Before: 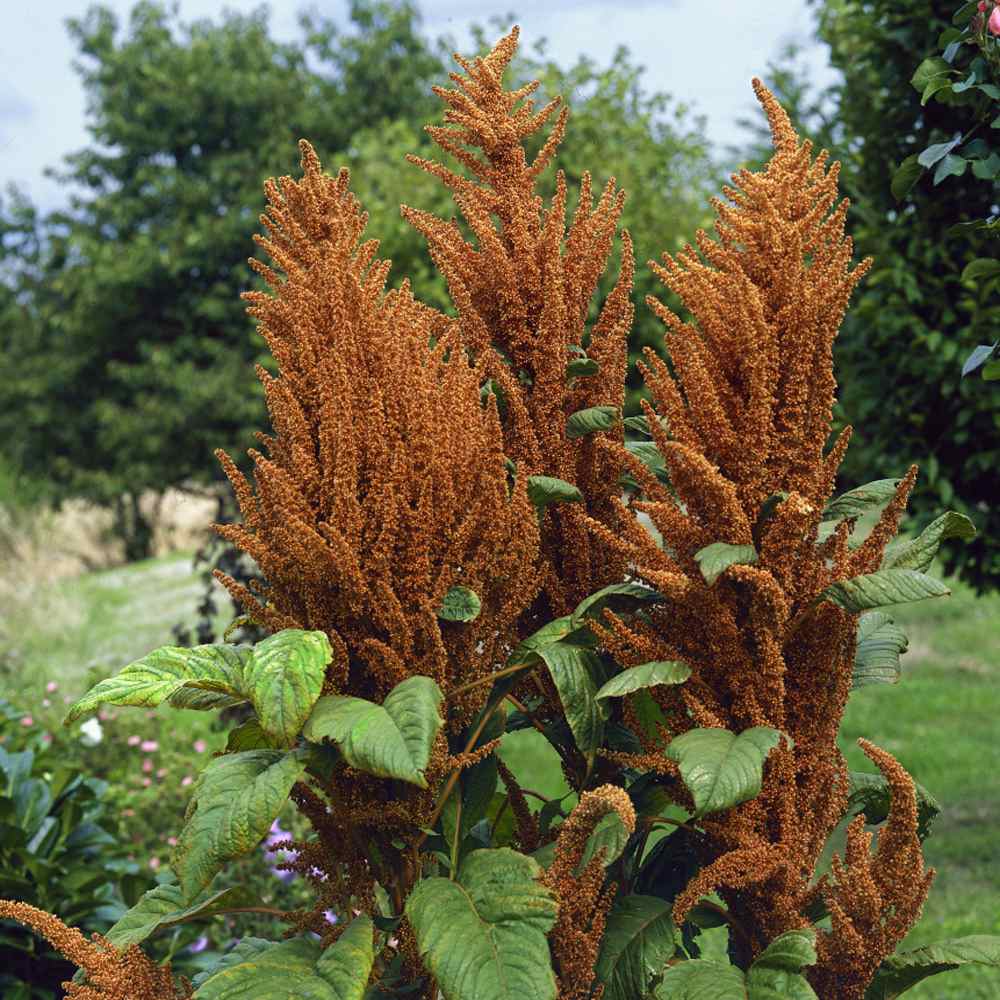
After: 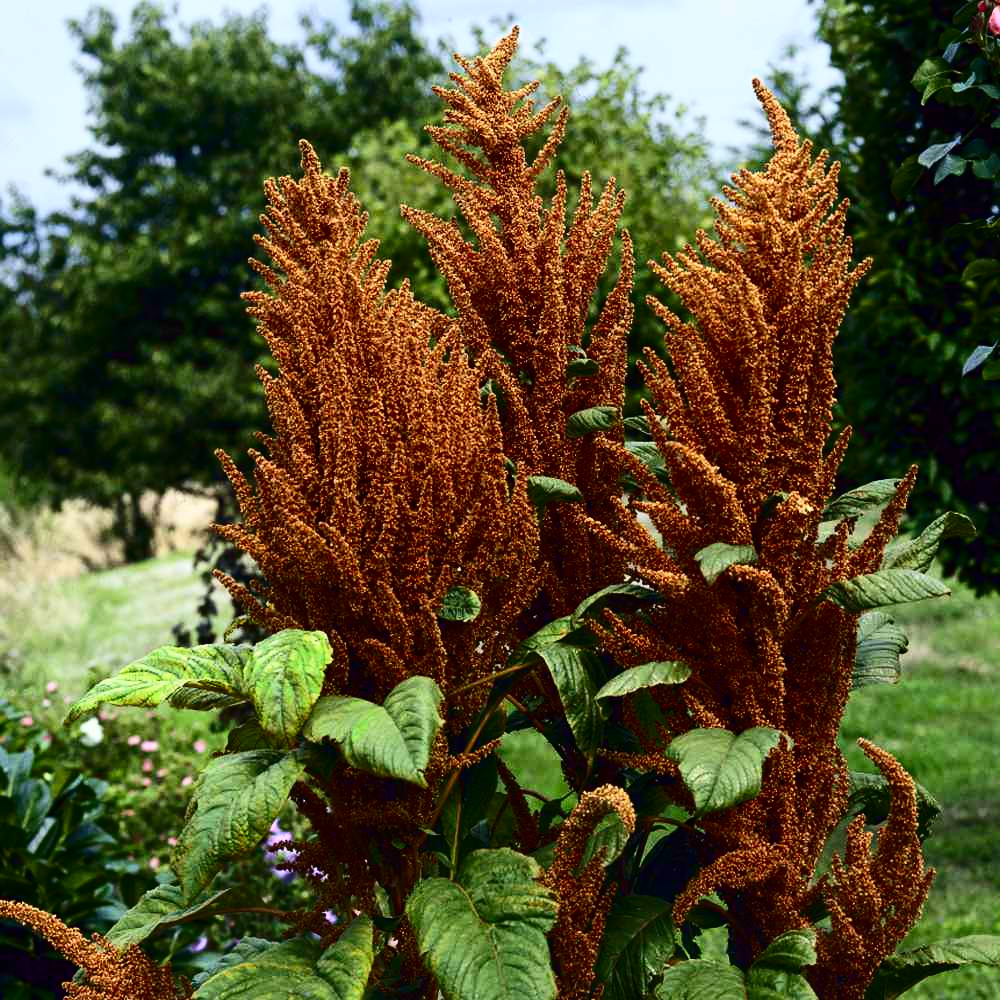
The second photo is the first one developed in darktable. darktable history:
contrast brightness saturation: contrast 0.34, brightness -0.083, saturation 0.174
